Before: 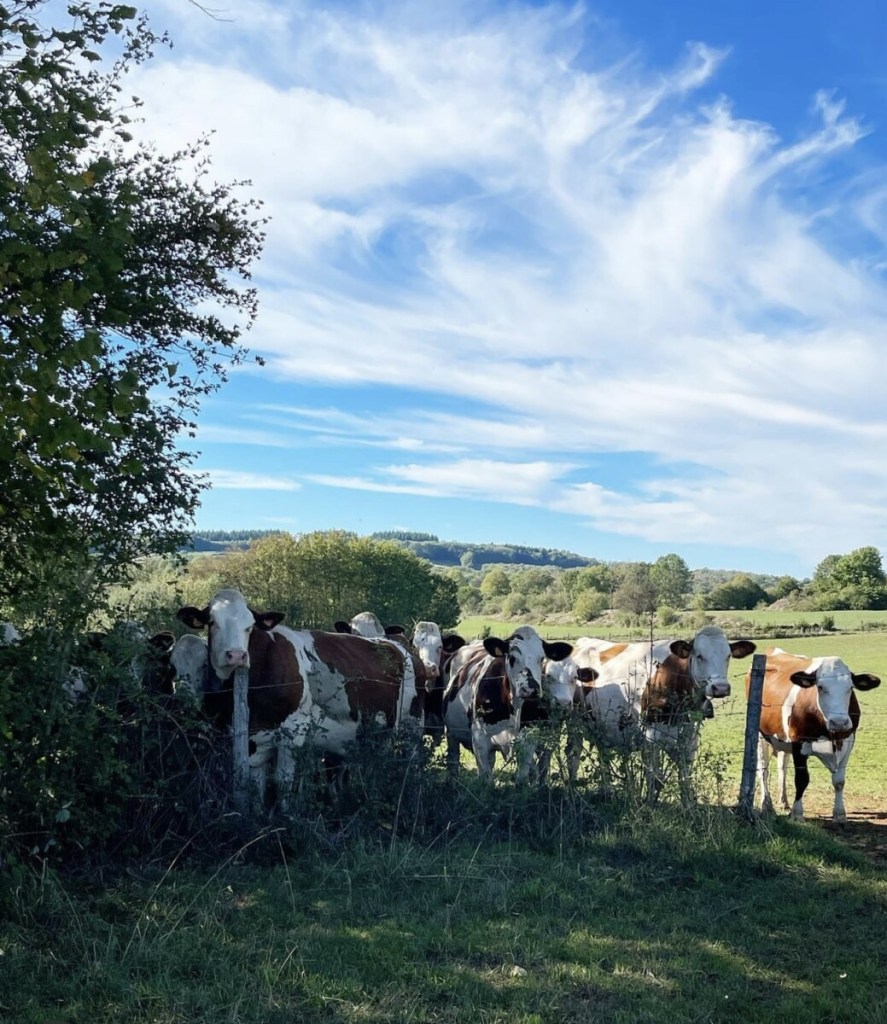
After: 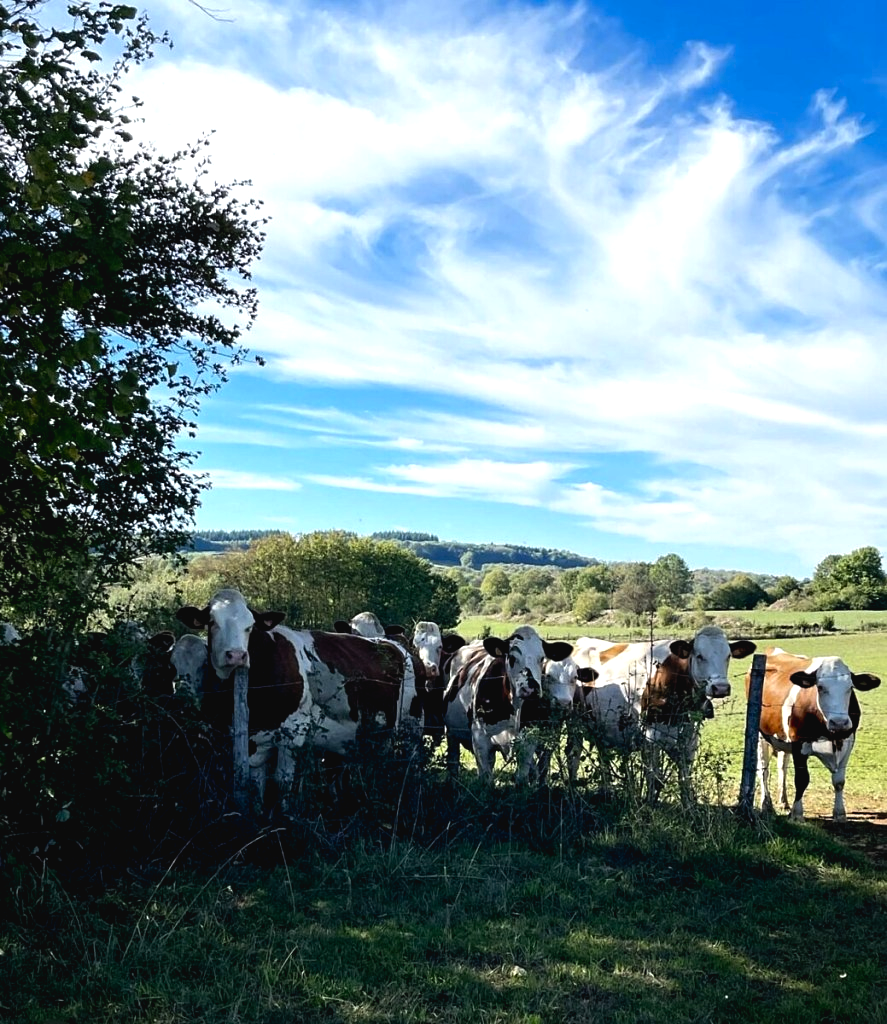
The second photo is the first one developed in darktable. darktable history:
color balance: lift [0.991, 1, 1, 1], gamma [0.996, 1, 1, 1], input saturation 98.52%, contrast 20.34%, output saturation 103.72%
sharpen: amount 0.2
contrast brightness saturation: contrast -0.08, brightness -0.04, saturation -0.11
